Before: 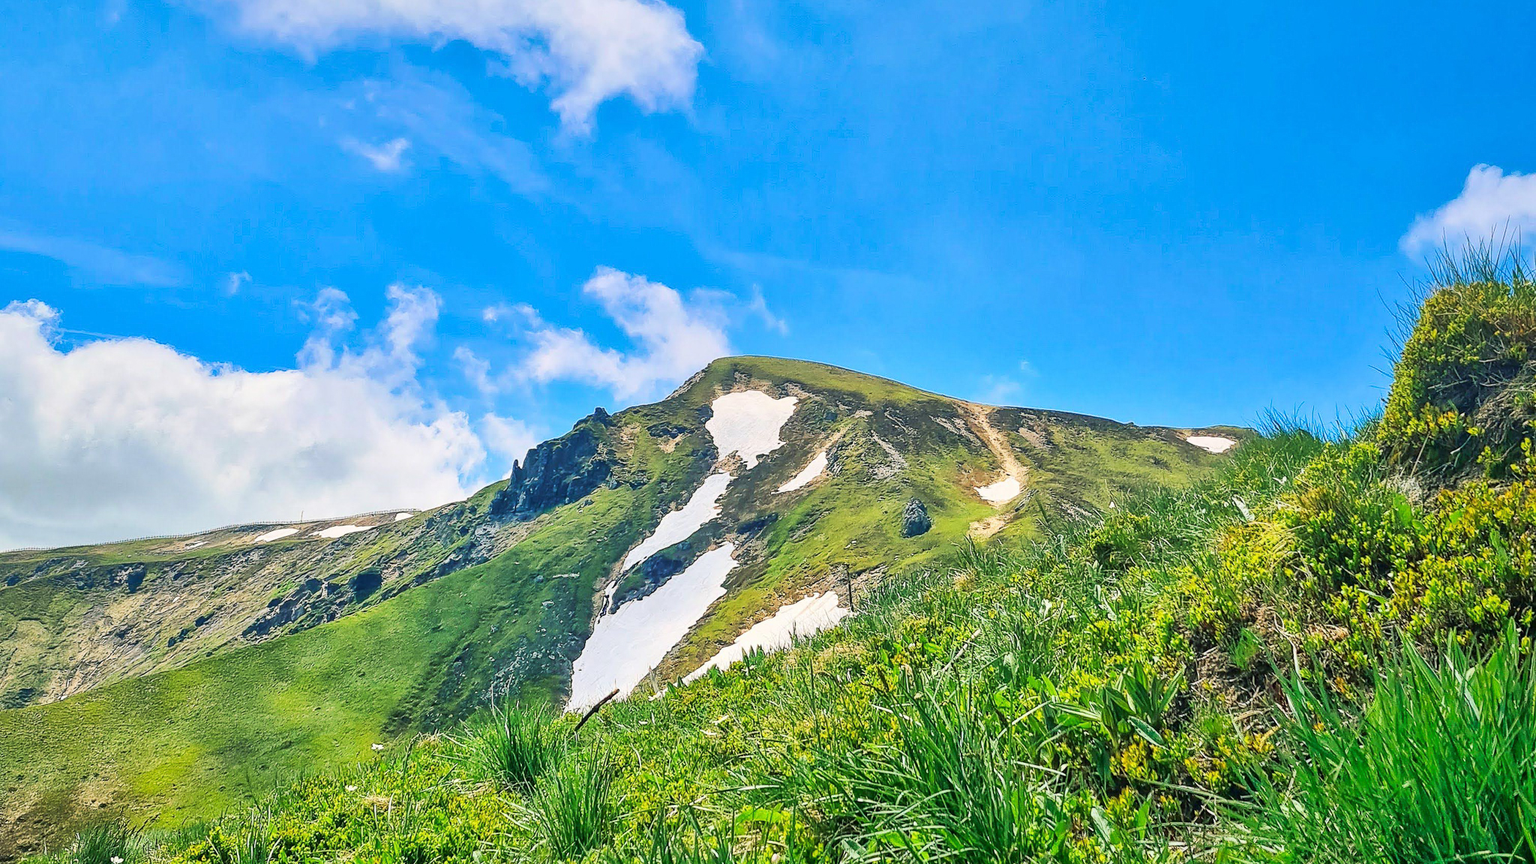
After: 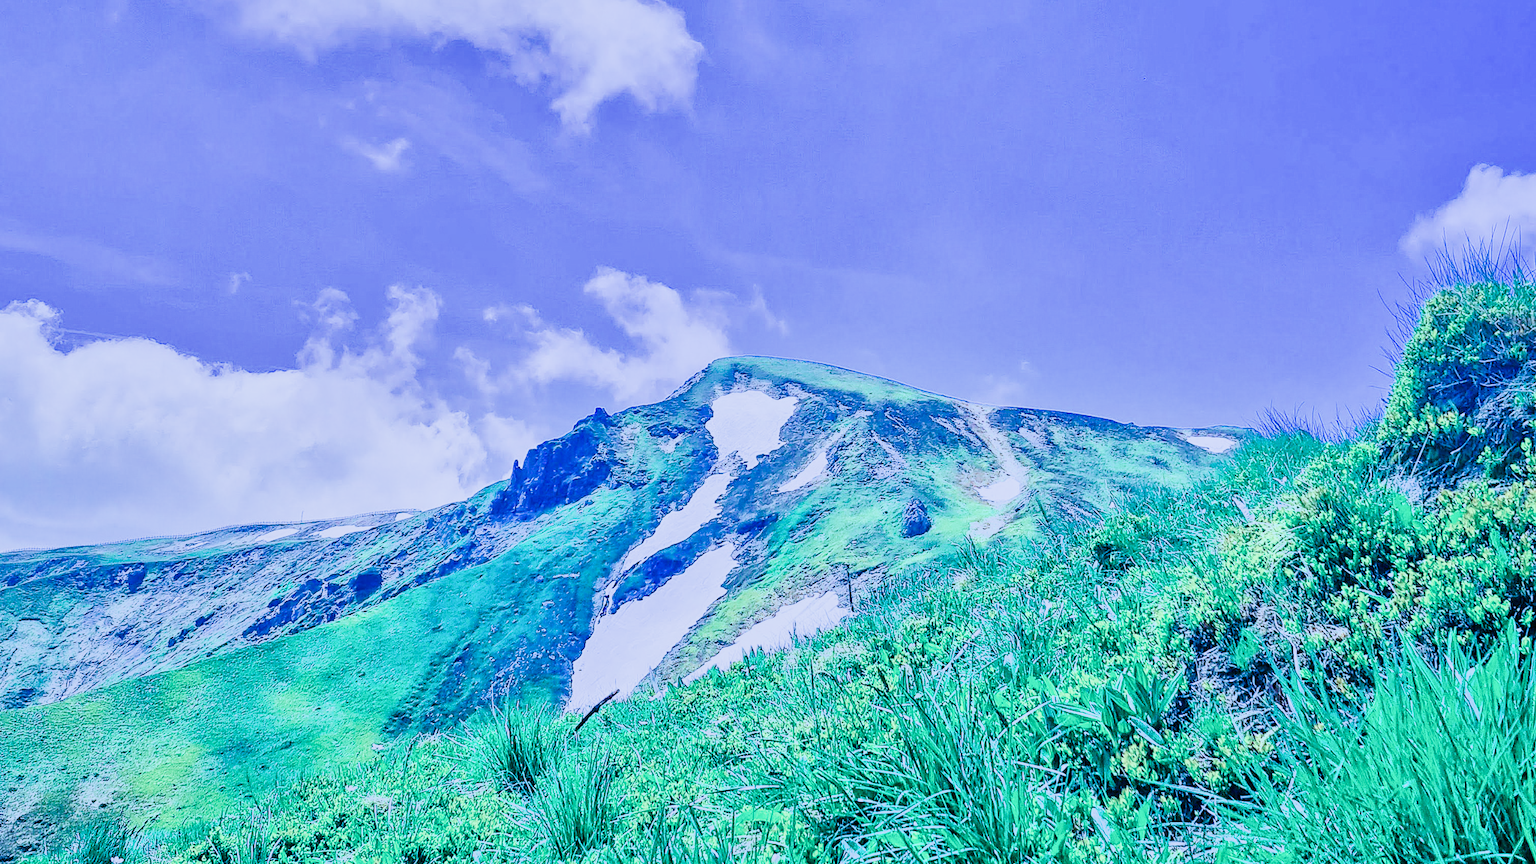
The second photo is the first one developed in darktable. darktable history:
filmic rgb: black relative exposure -7.65 EV, white relative exposure 4.56 EV, threshold 5.94 EV, hardness 3.61, contrast 1.057, enable highlight reconstruction true
exposure: black level correction 0, exposure 1.097 EV, compensate exposure bias true, compensate highlight preservation false
local contrast: highlights 106%, shadows 103%, detail 120%, midtone range 0.2
color calibration: illuminant as shot in camera, x 0.482, y 0.43, temperature 2436.29 K, clip negative RGB from gamut false
tone curve: curves: ch0 [(0, 0.021) (0.049, 0.044) (0.158, 0.113) (0.351, 0.331) (0.485, 0.505) (0.656, 0.696) (0.868, 0.887) (1, 0.969)]; ch1 [(0, 0) (0.322, 0.328) (0.434, 0.438) (0.473, 0.477) (0.502, 0.503) (0.522, 0.526) (0.564, 0.591) (0.602, 0.632) (0.677, 0.701) (0.859, 0.885) (1, 1)]; ch2 [(0, 0) (0.33, 0.301) (0.452, 0.434) (0.502, 0.505) (0.535, 0.554) (0.565, 0.598) (0.618, 0.629) (1, 1)], preserve colors none
shadows and highlights: shadows 20.82, highlights -36.47, soften with gaussian
